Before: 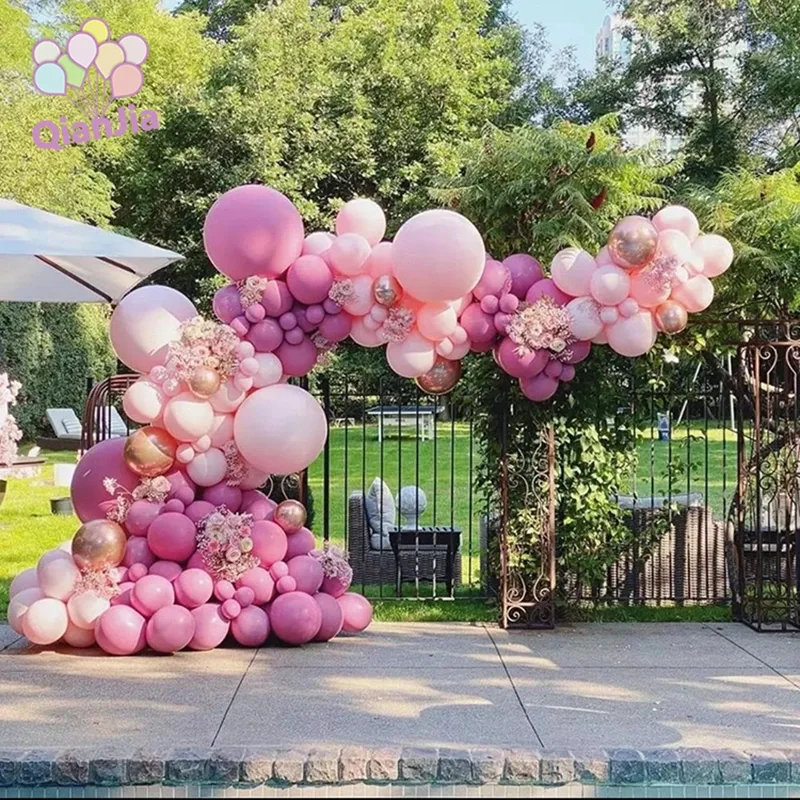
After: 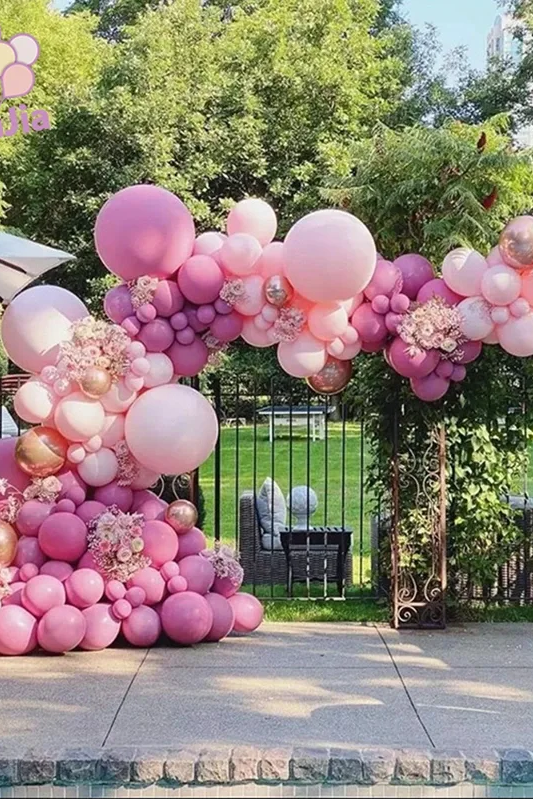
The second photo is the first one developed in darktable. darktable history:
crop and rotate: left 13.703%, right 19.659%
